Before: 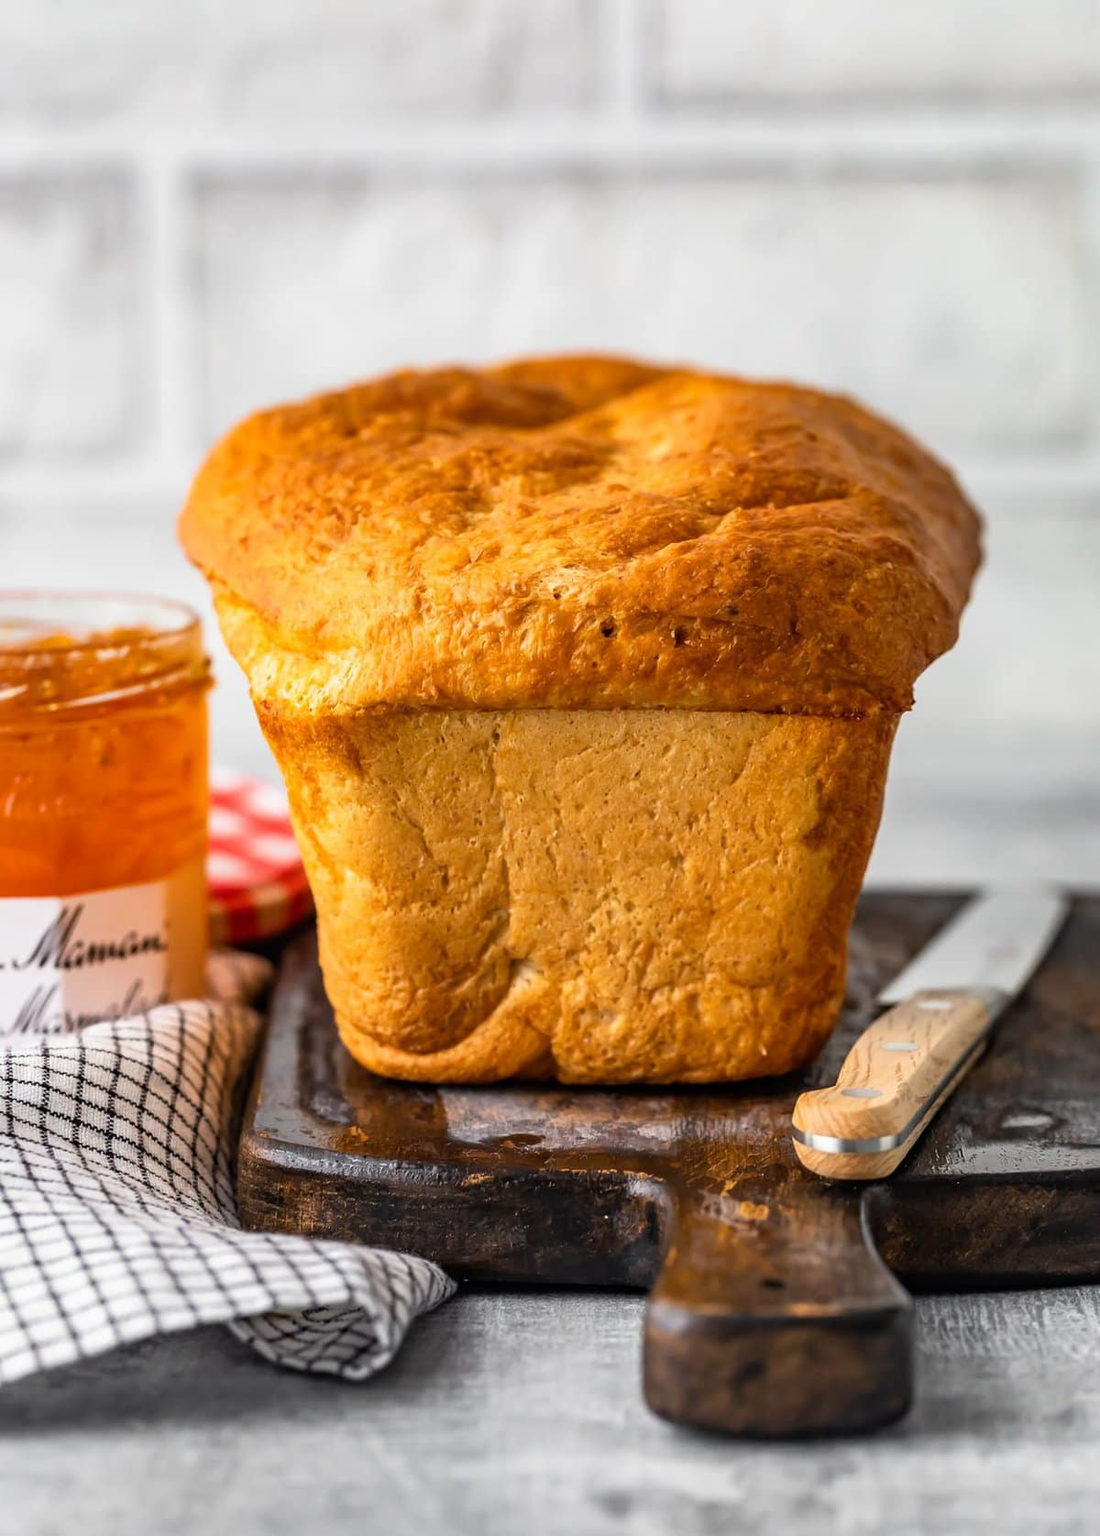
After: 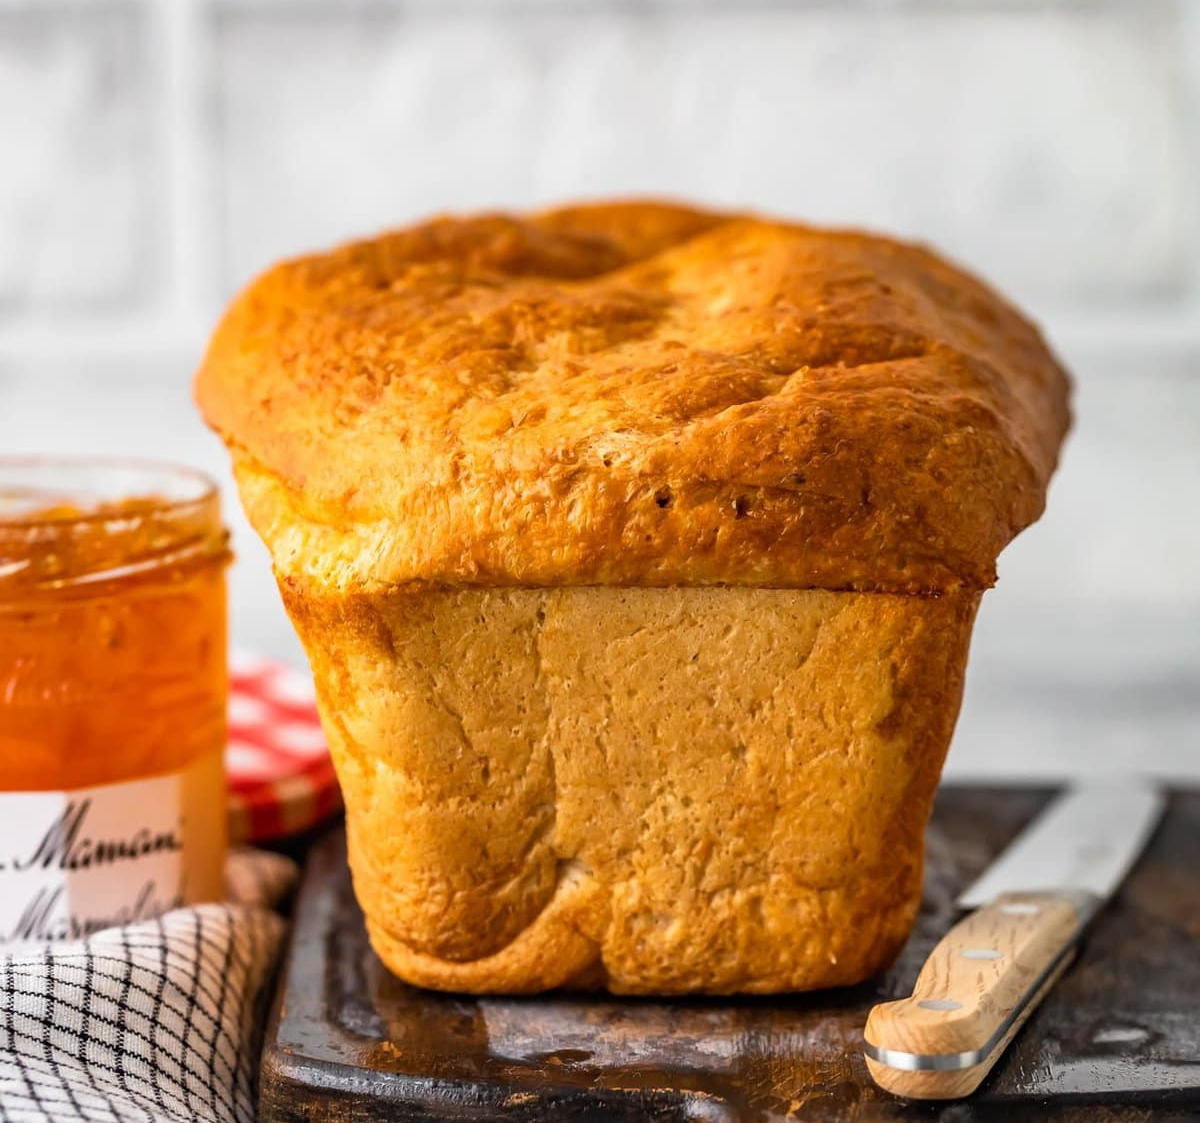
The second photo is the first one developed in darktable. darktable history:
crop: top 11.183%, bottom 21.73%
